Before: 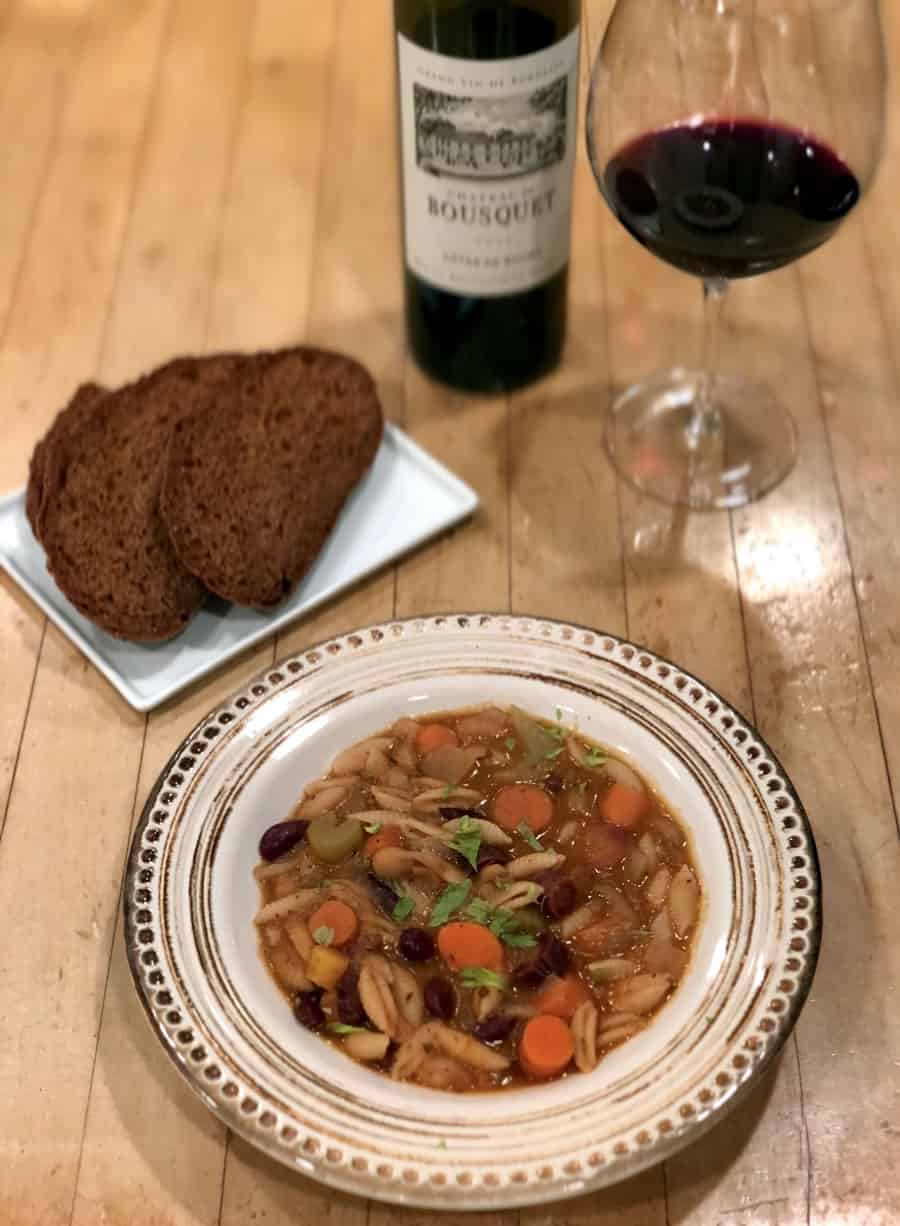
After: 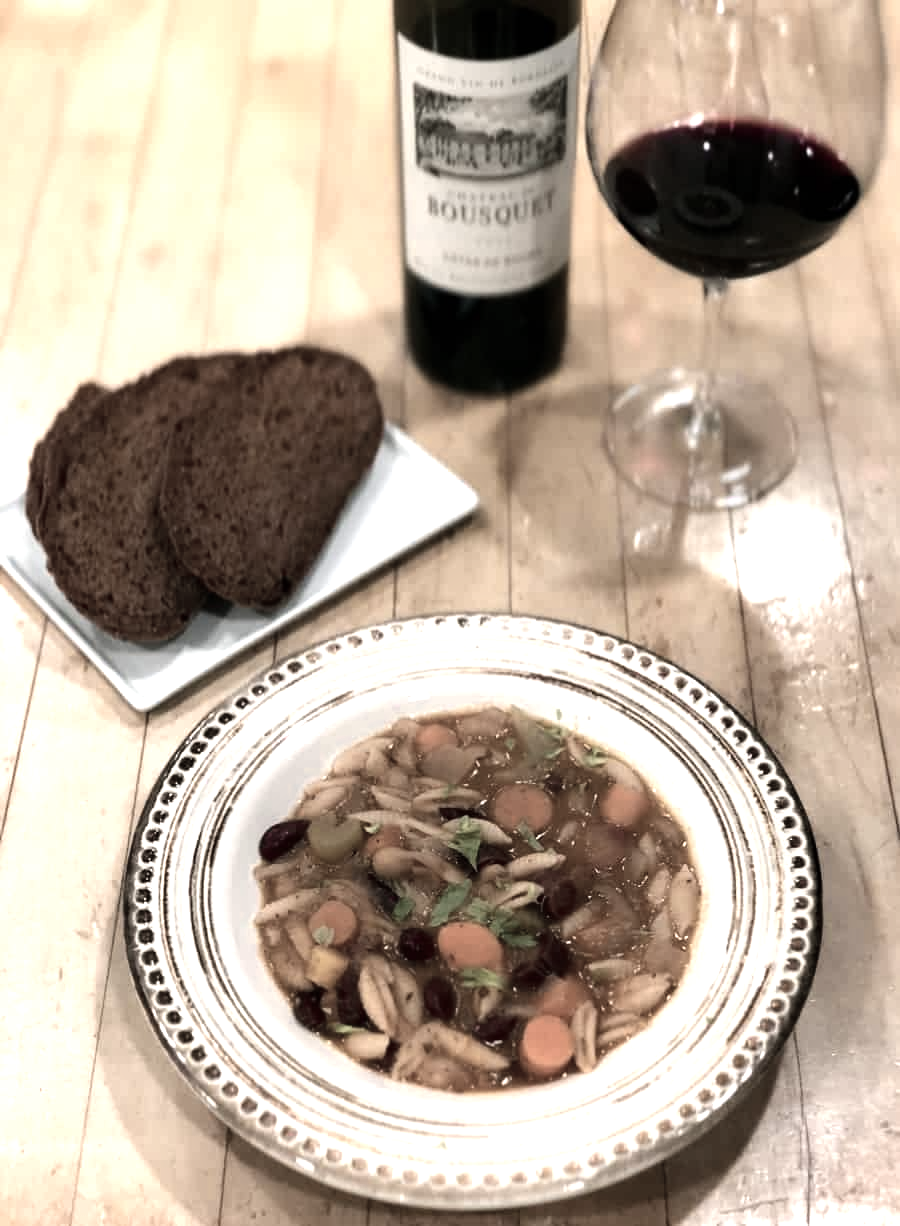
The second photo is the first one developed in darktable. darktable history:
tone equalizer: -8 EV -0.726 EV, -7 EV -0.727 EV, -6 EV -0.591 EV, -5 EV -0.36 EV, -3 EV 0.389 EV, -2 EV 0.6 EV, -1 EV 0.699 EV, +0 EV 0.745 EV, smoothing diameter 2.2%, edges refinement/feathering 22.63, mask exposure compensation -1.57 EV, filter diffusion 5
color zones: curves: ch0 [(0, 0.6) (0.129, 0.585) (0.193, 0.596) (0.429, 0.5) (0.571, 0.5) (0.714, 0.5) (0.857, 0.5) (1, 0.6)]; ch1 [(0, 0.453) (0.112, 0.245) (0.213, 0.252) (0.429, 0.233) (0.571, 0.231) (0.683, 0.242) (0.857, 0.296) (1, 0.453)]
